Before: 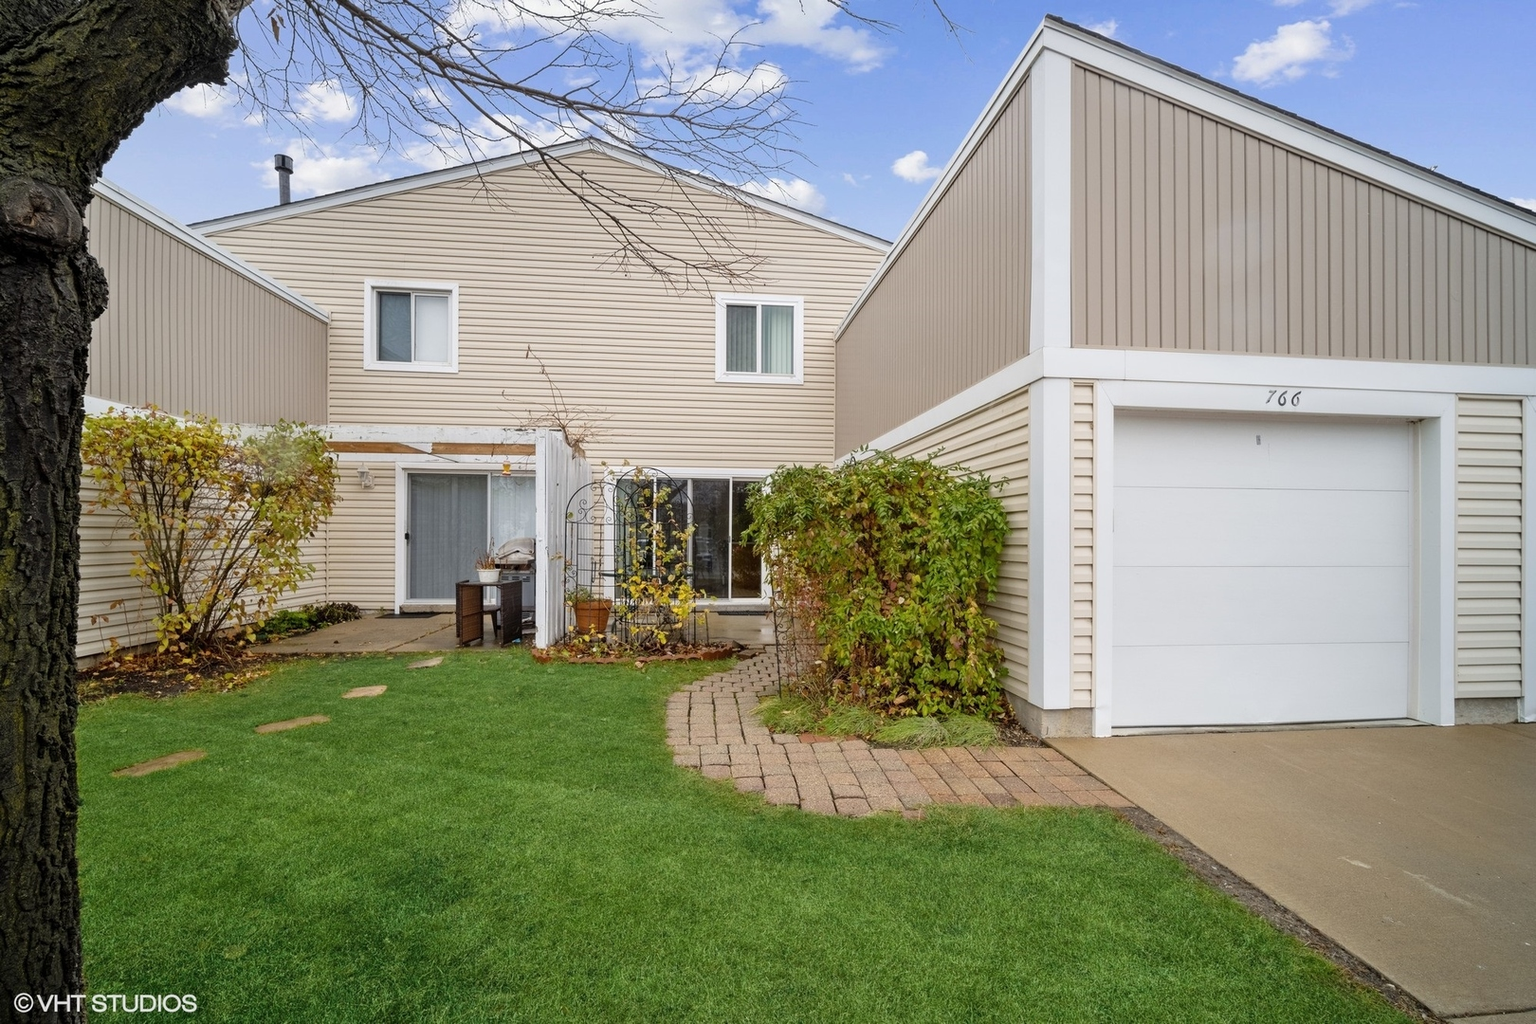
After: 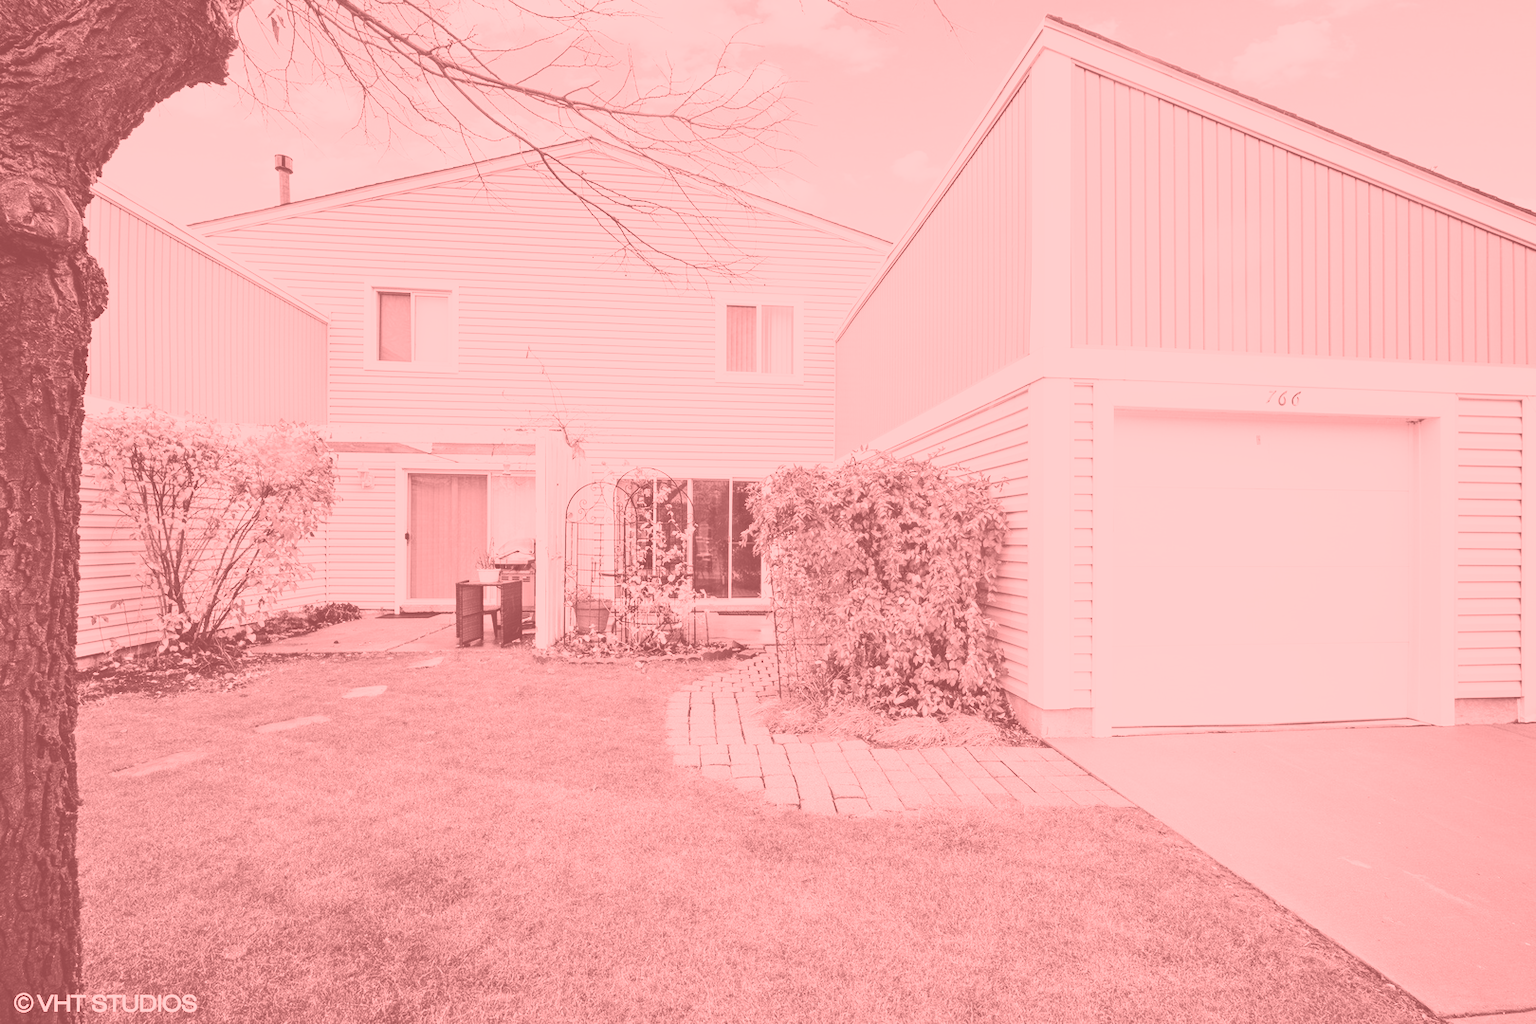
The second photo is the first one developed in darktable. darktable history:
base curve: curves: ch0 [(0, 0) (0.028, 0.03) (0.121, 0.232) (0.46, 0.748) (0.859, 0.968) (1, 1)], preserve colors none
colorize: saturation 51%, source mix 50.67%, lightness 50.67%
contrast brightness saturation: contrast 0.2, brightness 0.16, saturation 0.22
